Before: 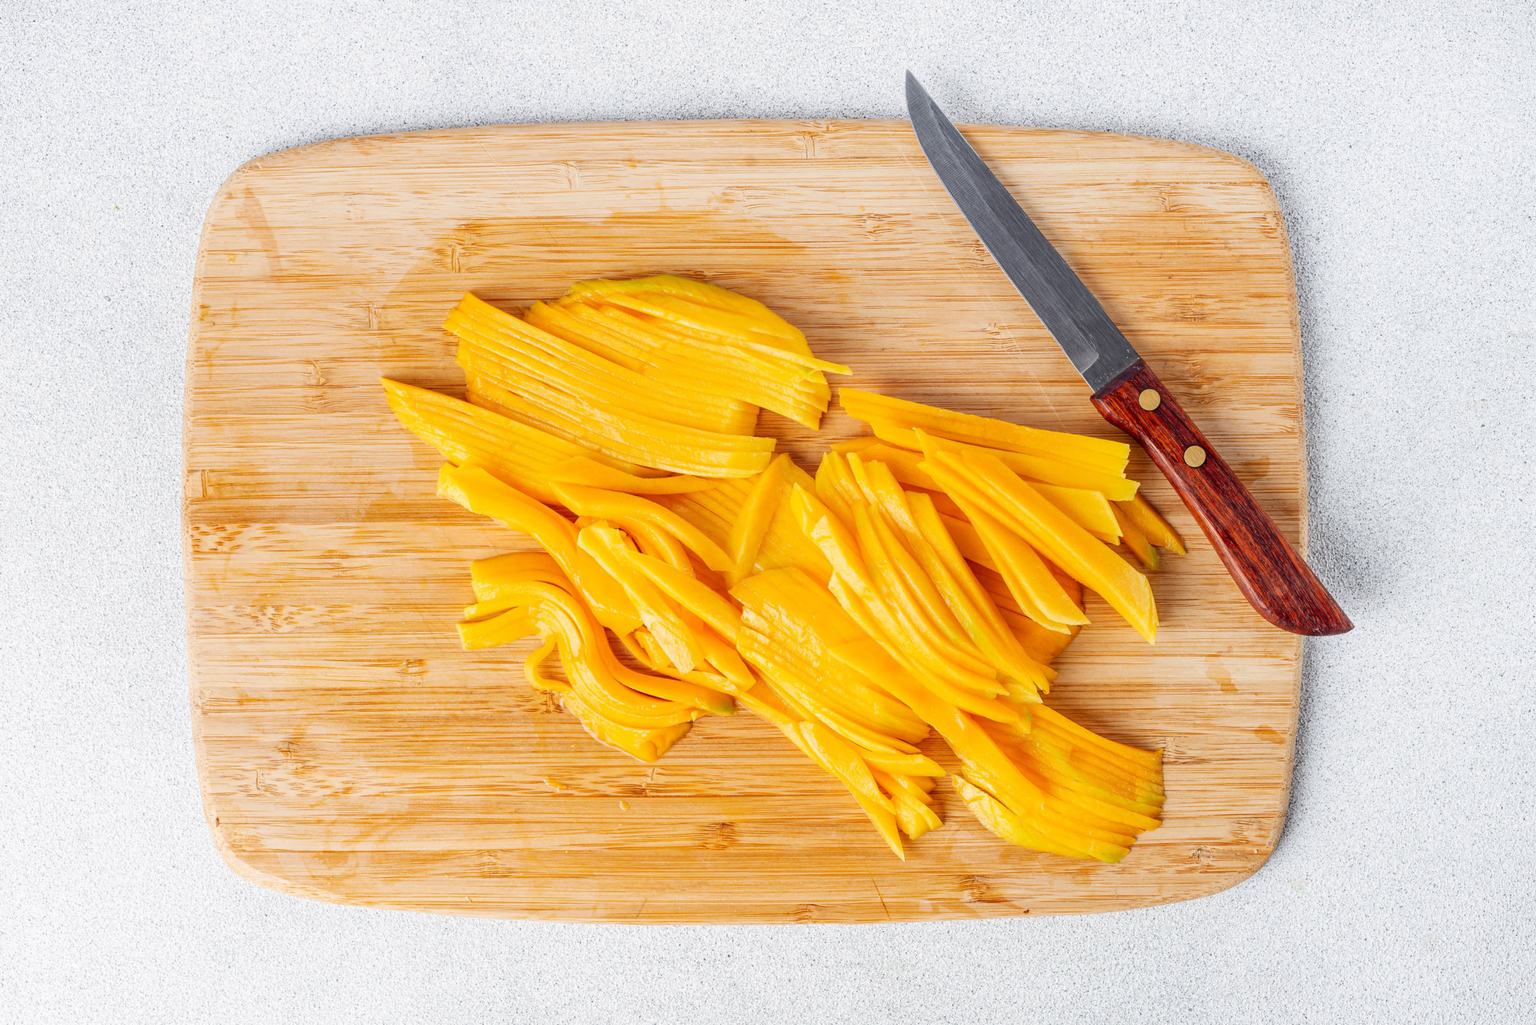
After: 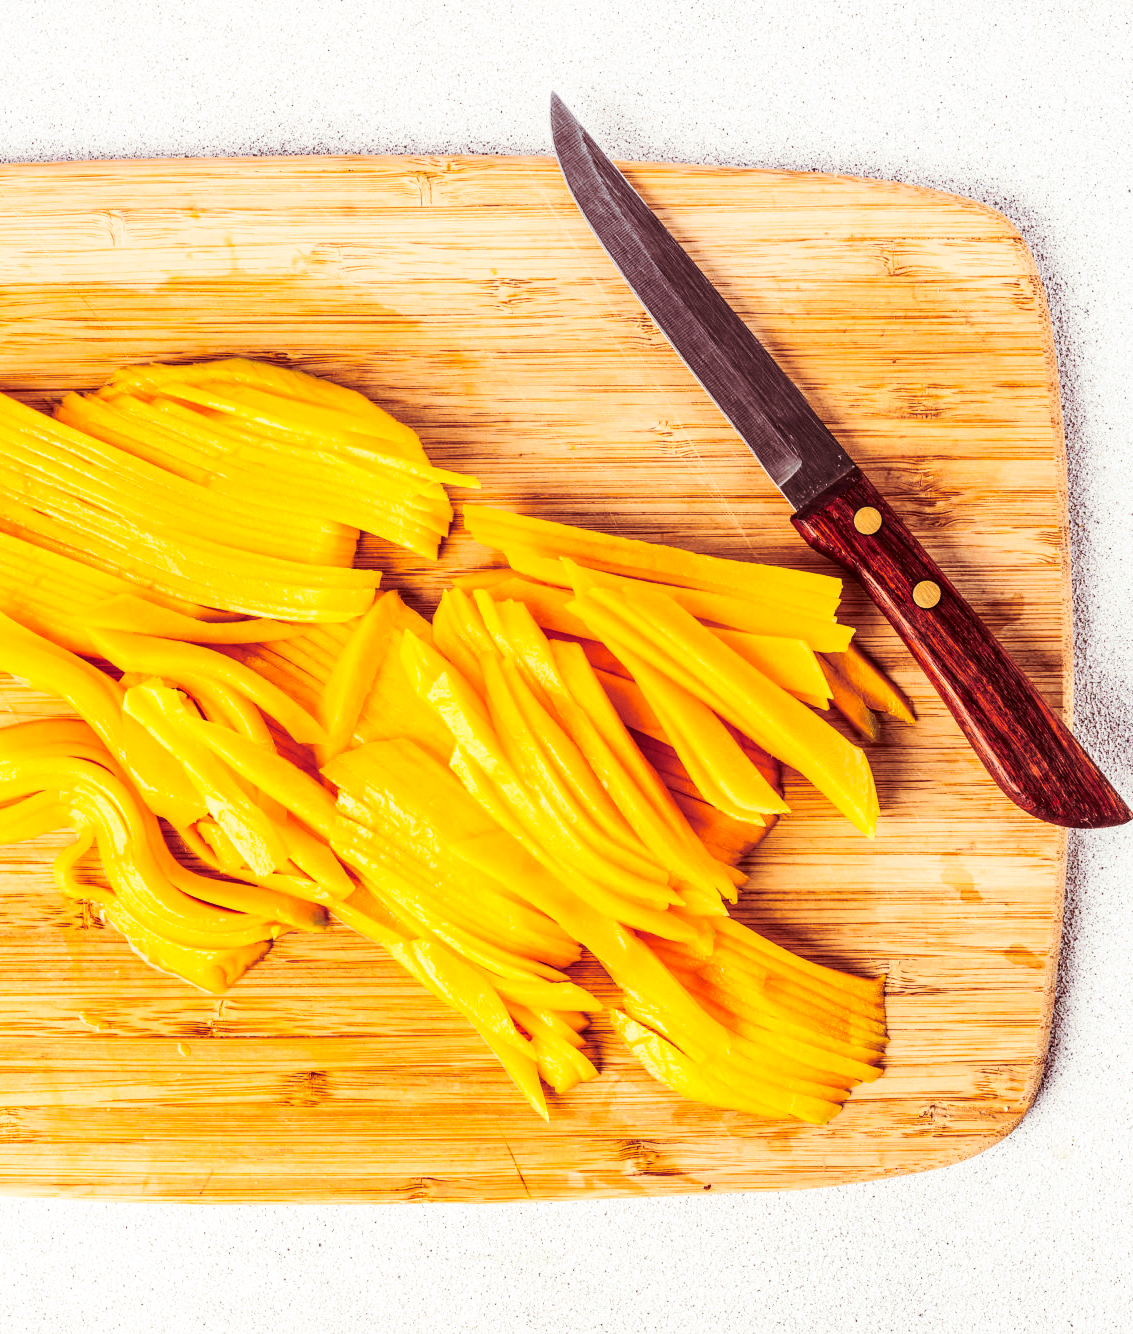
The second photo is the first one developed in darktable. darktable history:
crop: left 31.458%, top 0%, right 11.876%
local contrast: on, module defaults
rgb levels: mode RGB, independent channels, levels [[0, 0.5, 1], [0, 0.521, 1], [0, 0.536, 1]]
split-toning: on, module defaults
contrast brightness saturation: contrast 0.4, brightness 0.05, saturation 0.25
